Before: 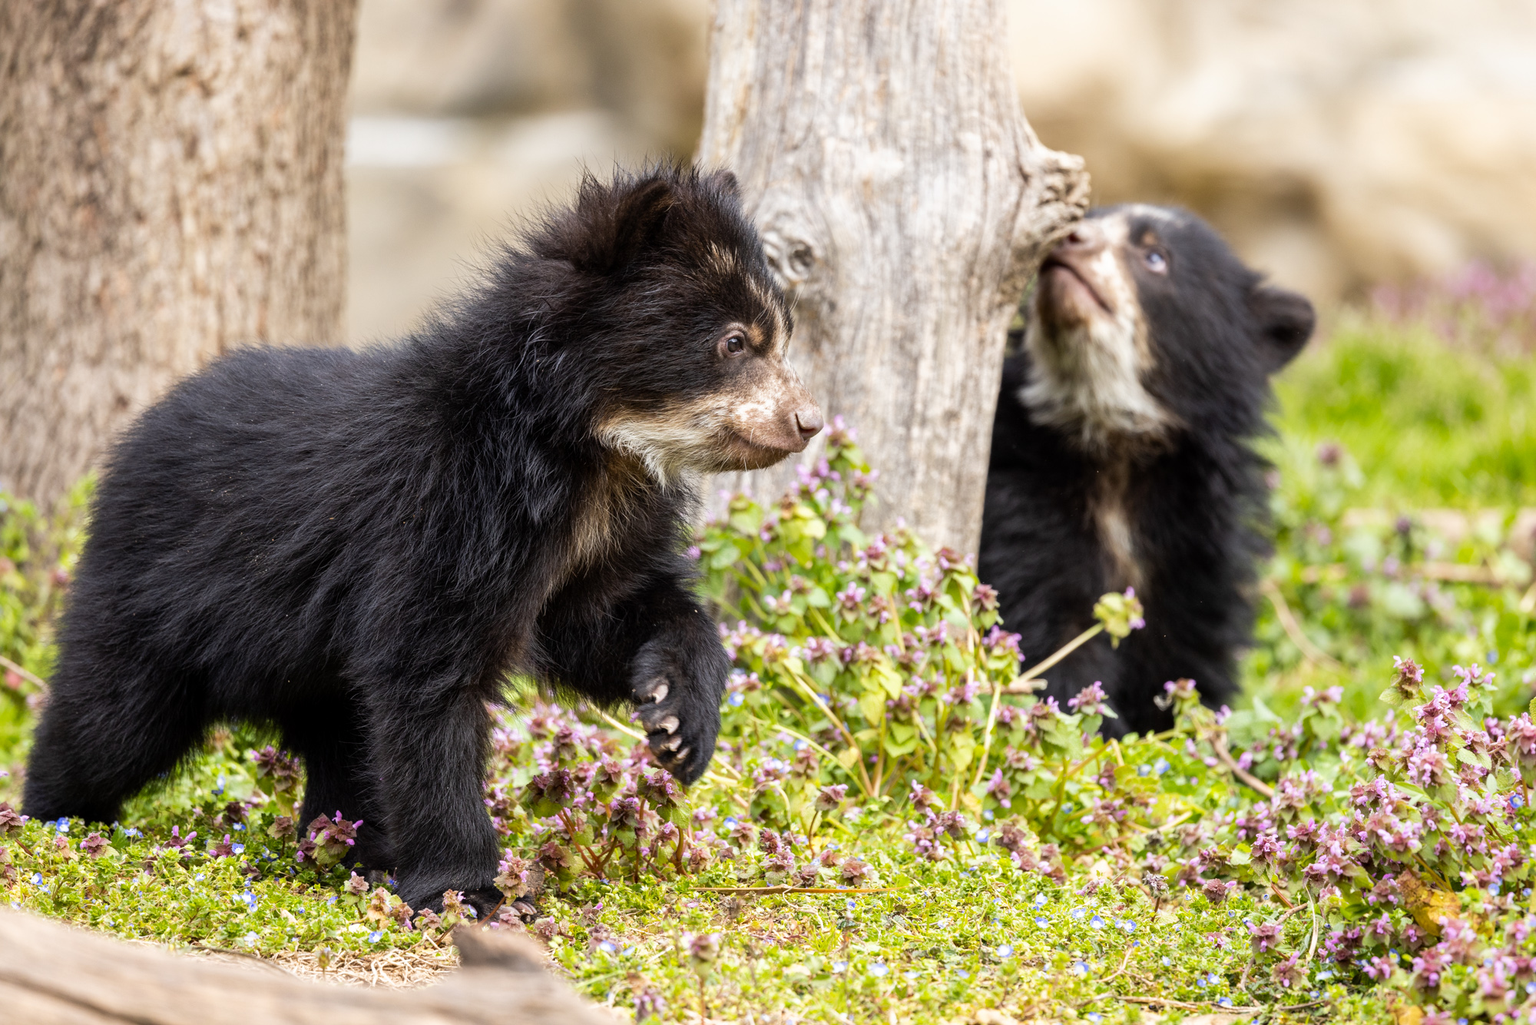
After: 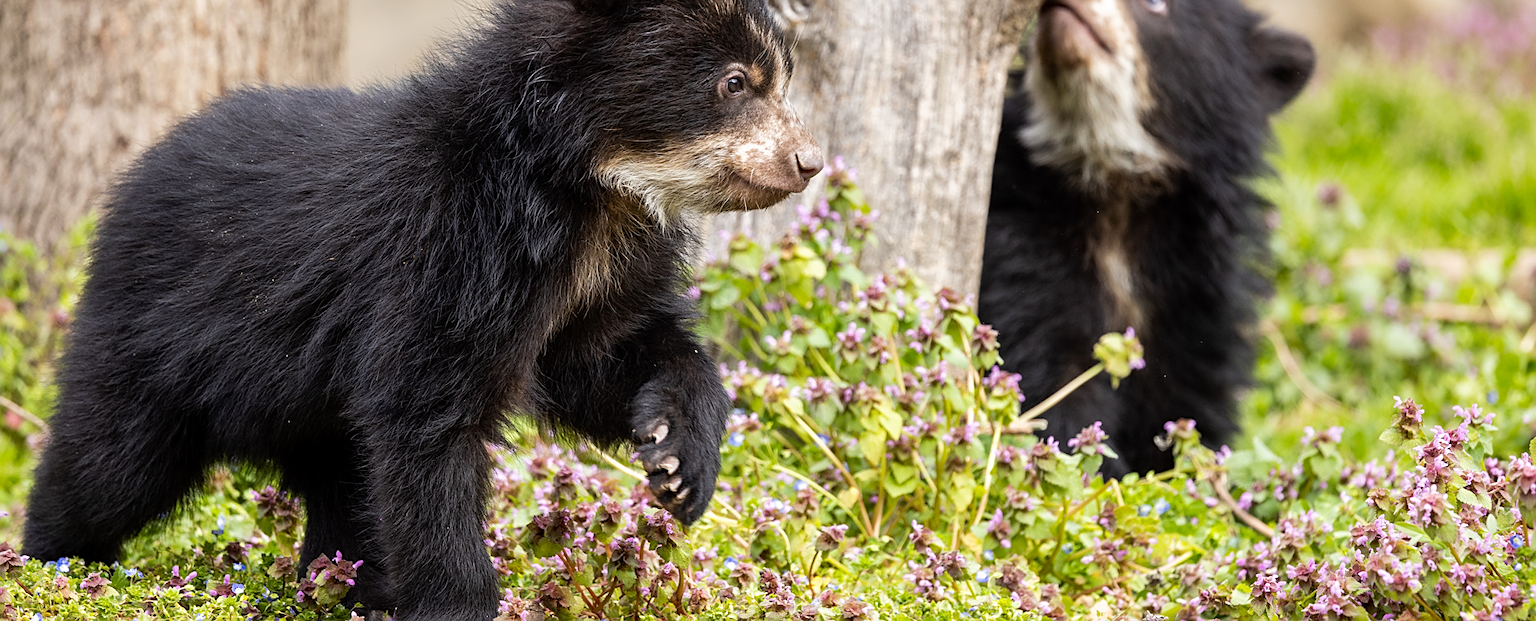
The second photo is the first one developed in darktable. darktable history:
crop and rotate: top 25.357%, bottom 13.942%
sharpen: on, module defaults
